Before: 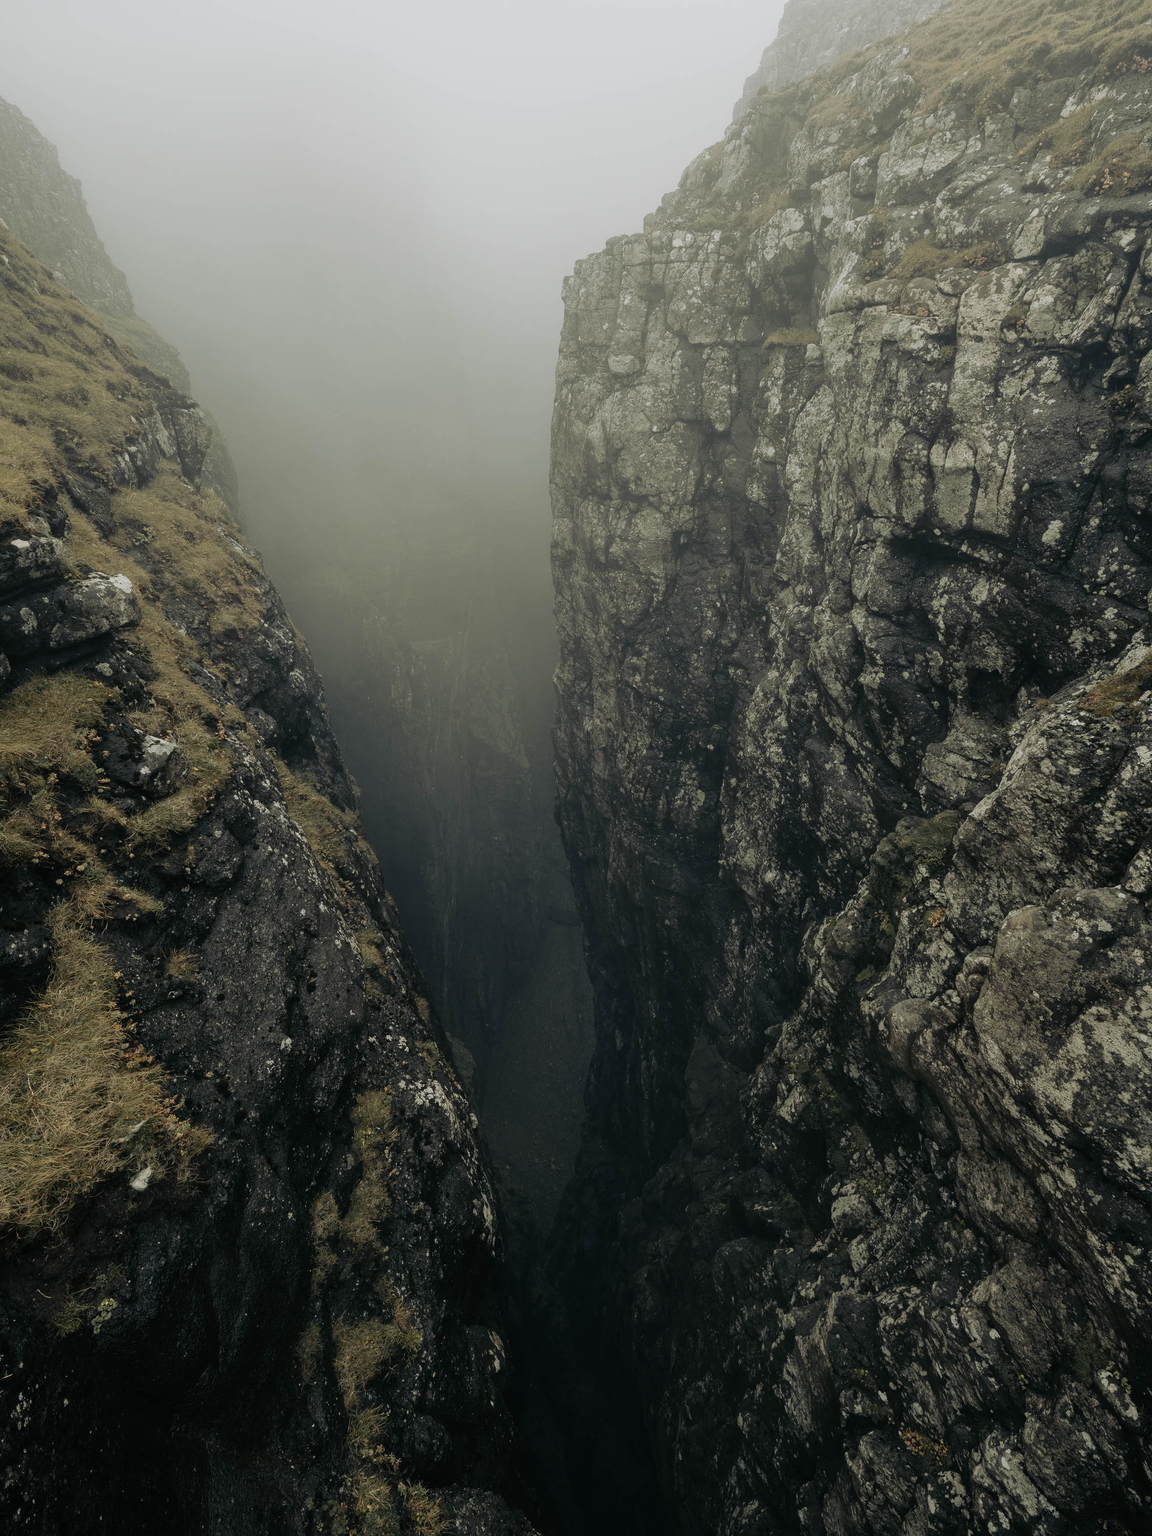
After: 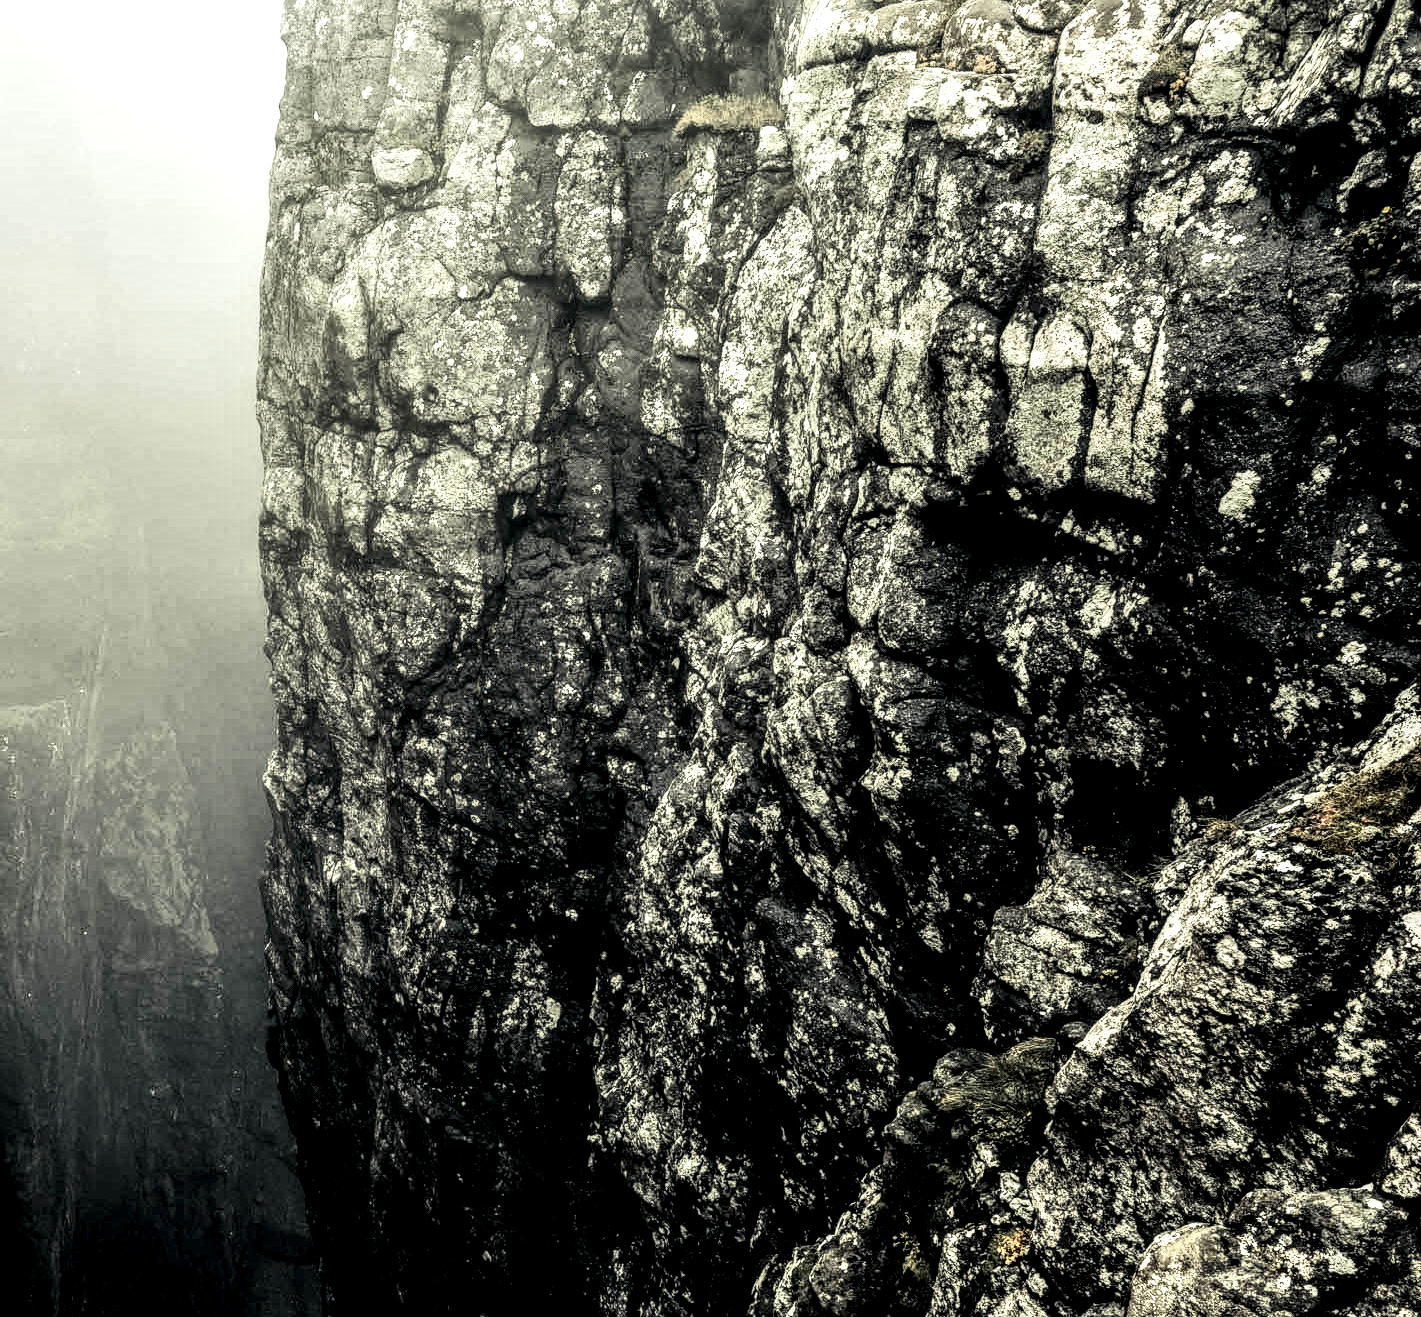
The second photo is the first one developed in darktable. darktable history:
tone equalizer: -8 EV -0.002 EV, -7 EV 0.005 EV, -6 EV -0.021 EV, -5 EV 0.021 EV, -4 EV -0.026 EV, -3 EV 0.017 EV, -2 EV -0.056 EV, -1 EV -0.298 EV, +0 EV -0.553 EV
crop: left 36.294%, top 18.173%, right 0.507%, bottom 37.906%
base curve: curves: ch0 [(0, 0) (0.012, 0.01) (0.073, 0.168) (0.31, 0.711) (0.645, 0.957) (1, 1)], preserve colors none
tone curve: curves: ch0 [(0, 0) (0.003, 0.007) (0.011, 0.009) (0.025, 0.01) (0.044, 0.012) (0.069, 0.013) (0.1, 0.014) (0.136, 0.021) (0.177, 0.038) (0.224, 0.06) (0.277, 0.099) (0.335, 0.16) (0.399, 0.227) (0.468, 0.329) (0.543, 0.45) (0.623, 0.594) (0.709, 0.756) (0.801, 0.868) (0.898, 0.971) (1, 1)], color space Lab, linked channels, preserve colors none
local contrast: highlights 16%, detail 187%
